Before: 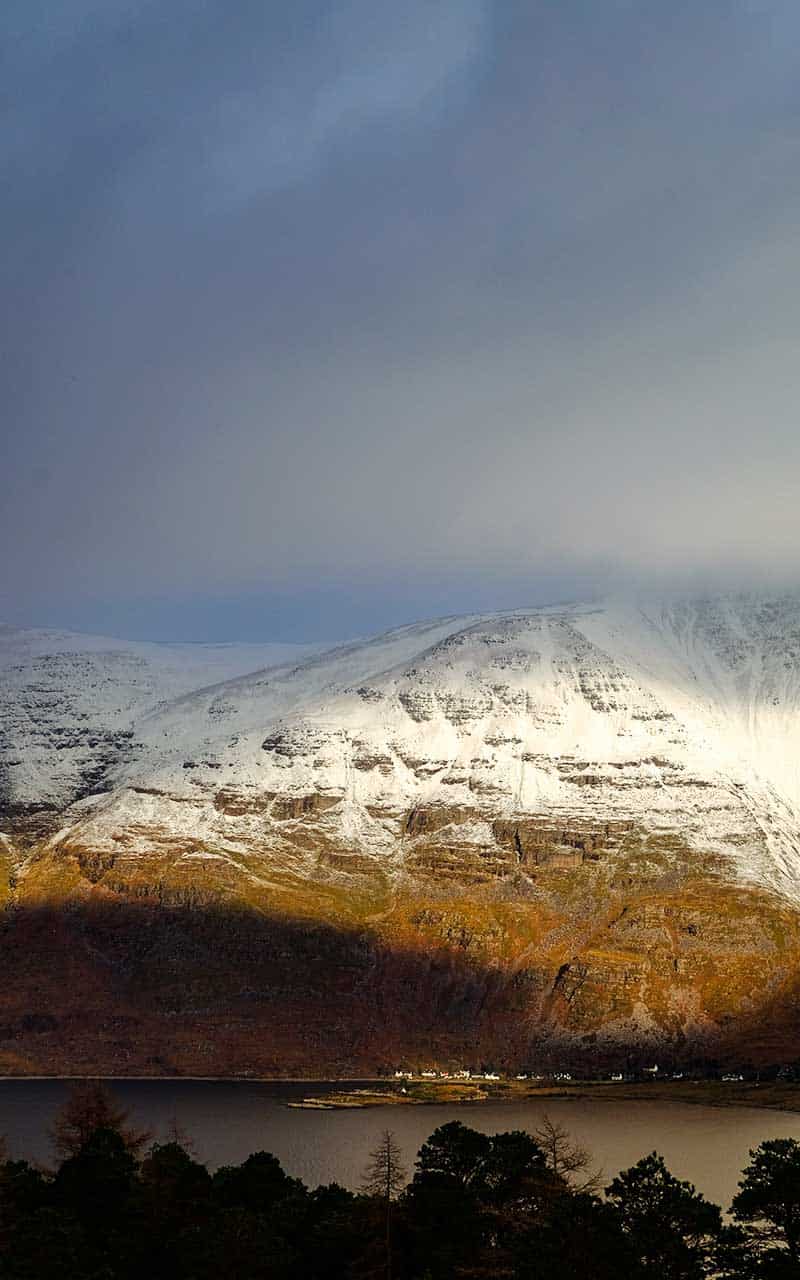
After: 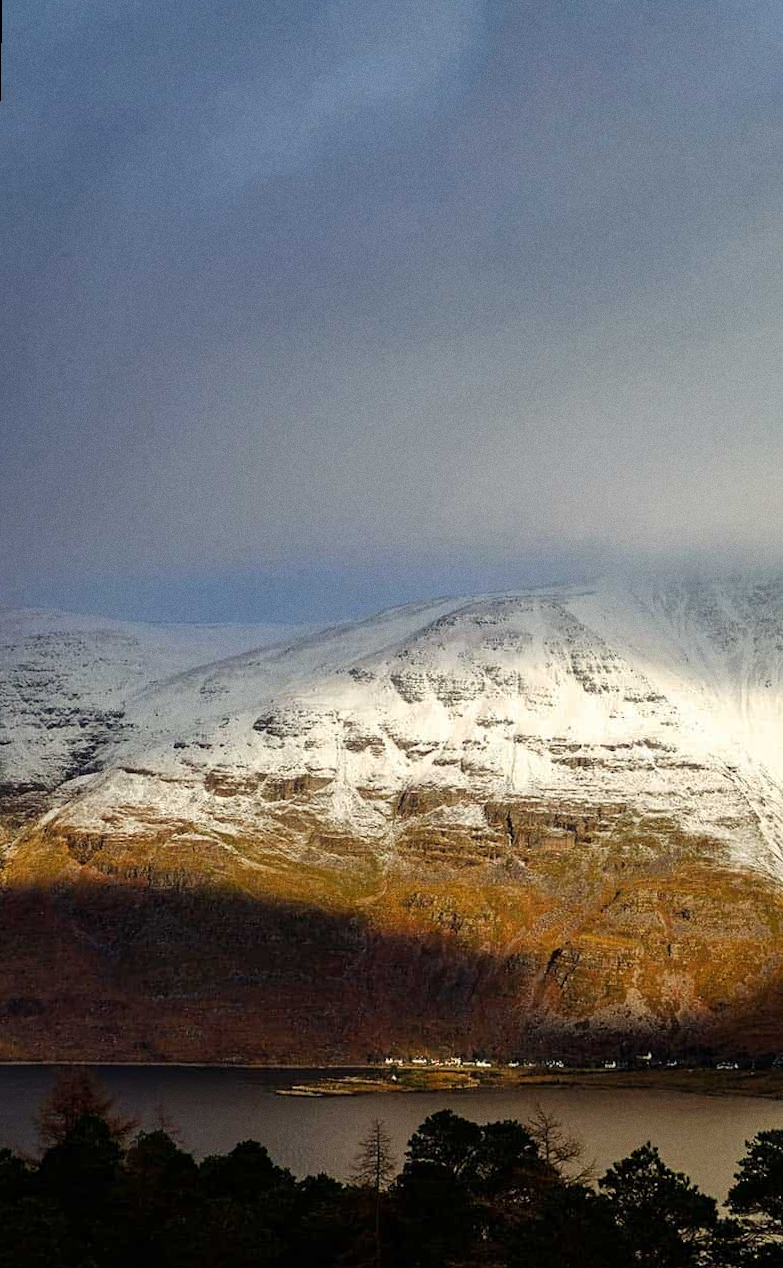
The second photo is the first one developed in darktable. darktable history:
color balance rgb: perceptual saturation grading › global saturation -1%
grain: coarseness 0.09 ISO
rotate and perspective: rotation 0.226°, lens shift (vertical) -0.042, crop left 0.023, crop right 0.982, crop top 0.006, crop bottom 0.994
